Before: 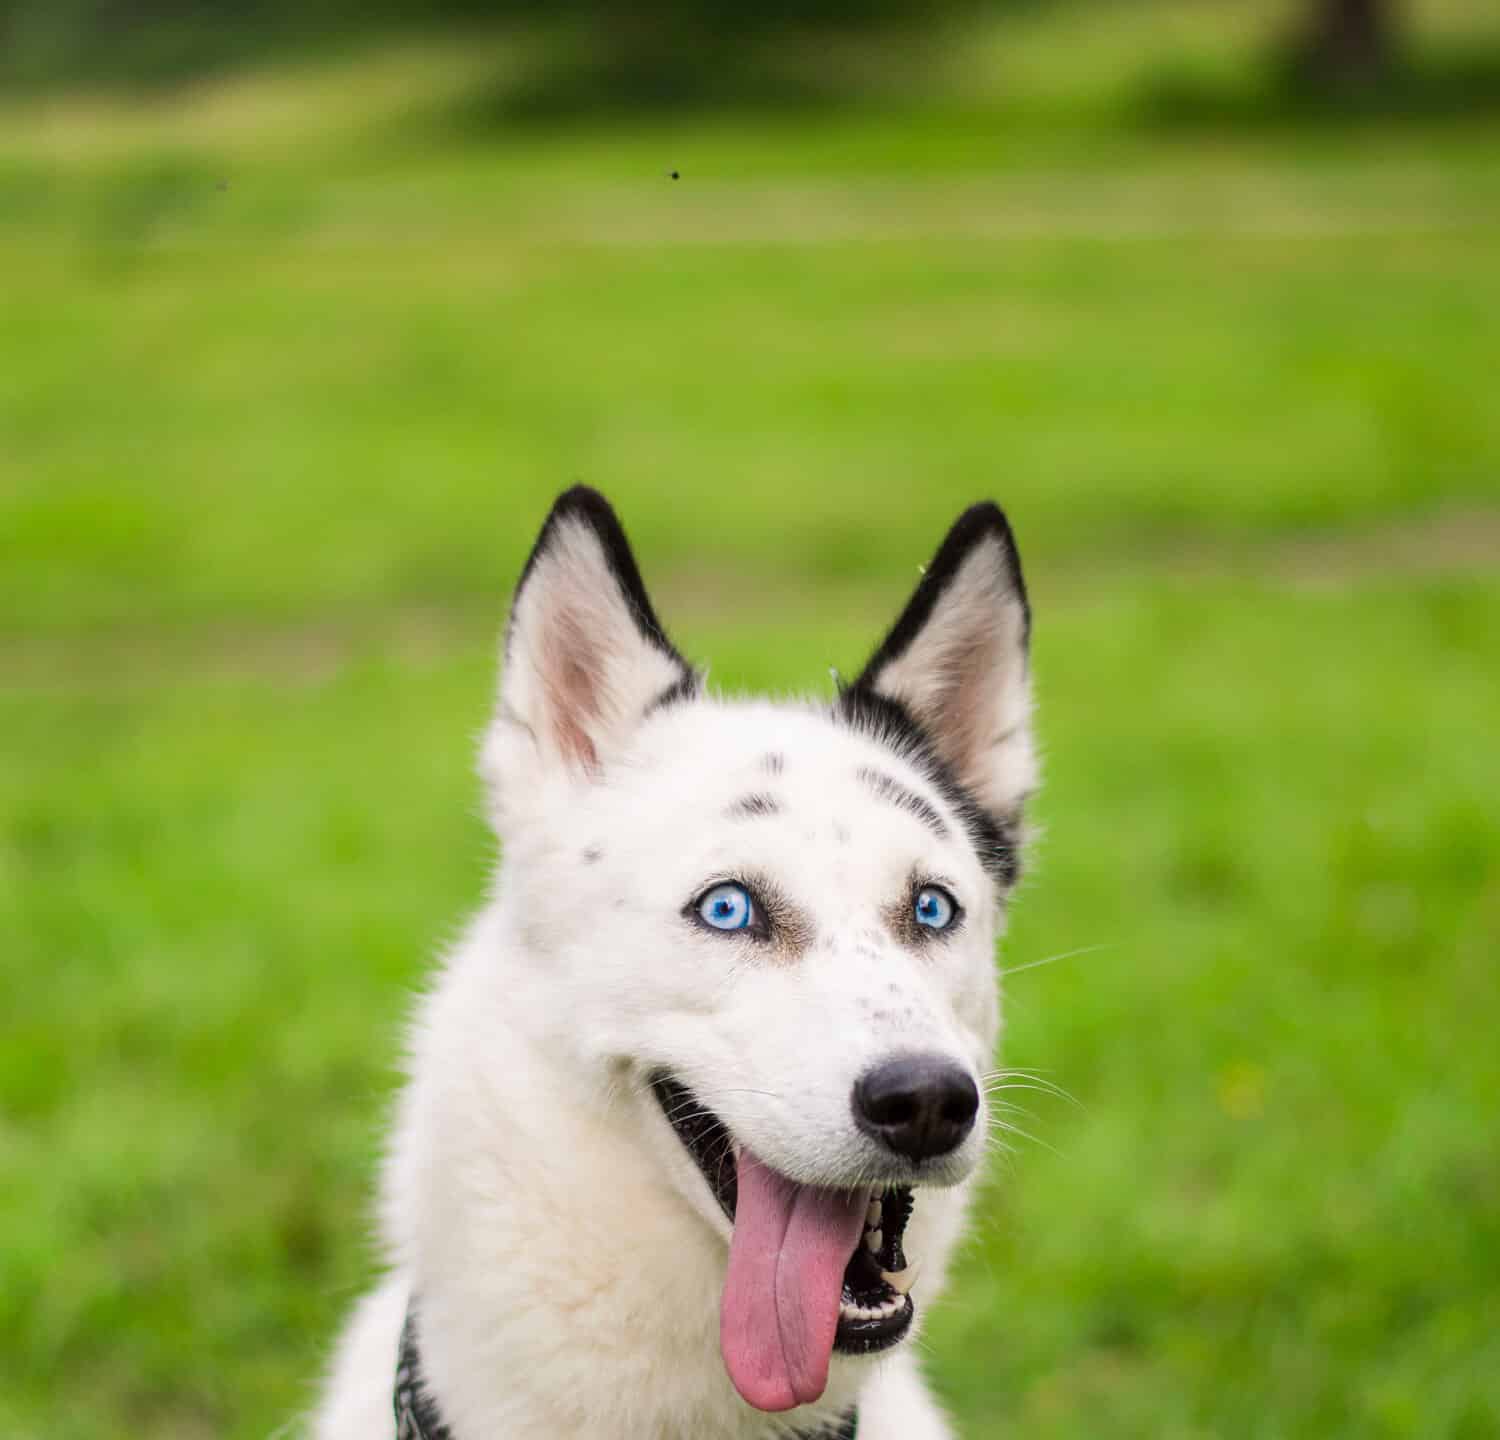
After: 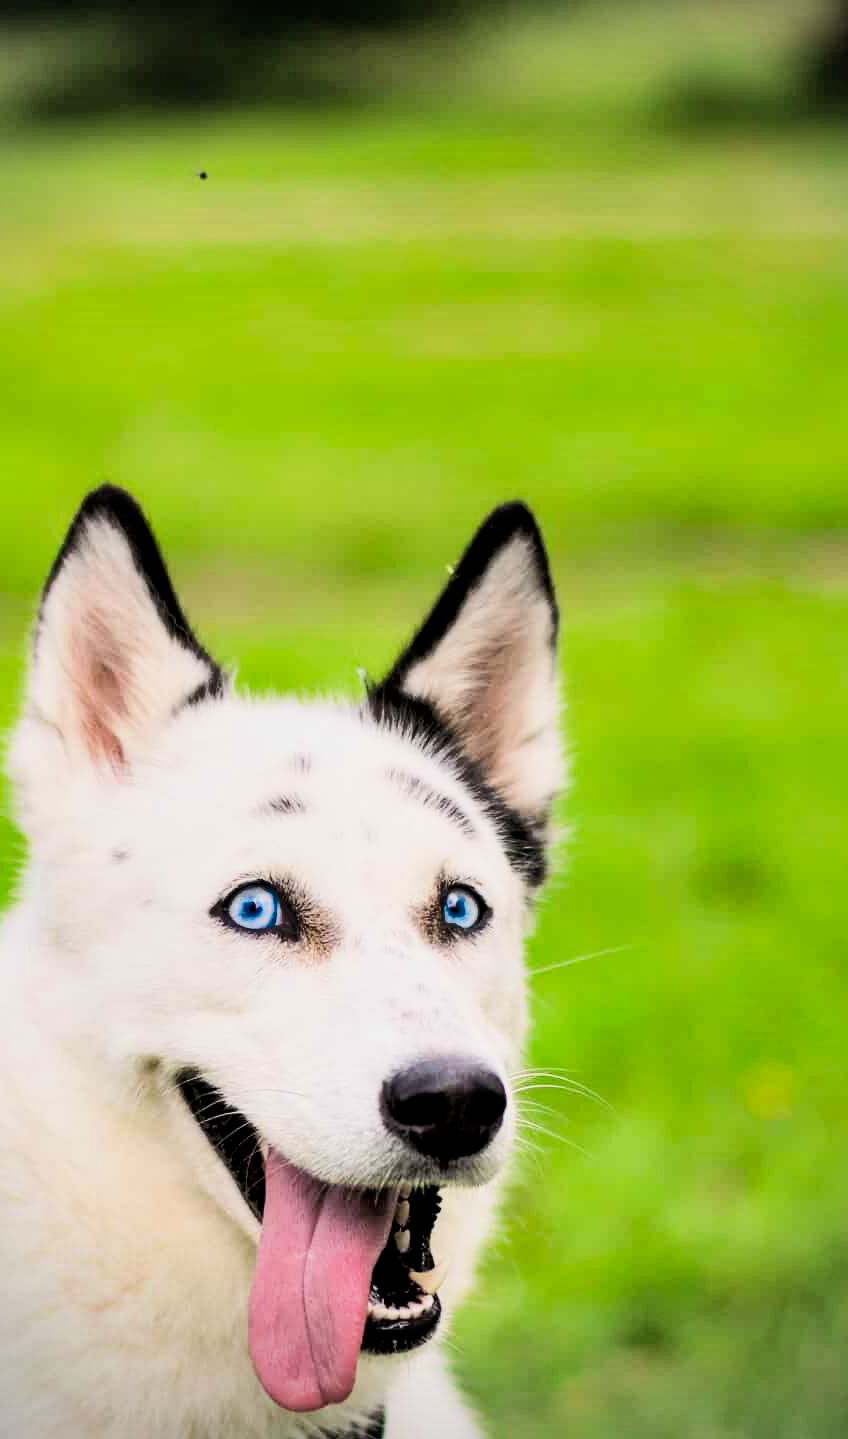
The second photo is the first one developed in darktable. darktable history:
tone equalizer: -8 EV -0.389 EV, -7 EV -0.401 EV, -6 EV -0.303 EV, -5 EV -0.262 EV, -3 EV 0.229 EV, -2 EV 0.322 EV, -1 EV 0.365 EV, +0 EV 0.399 EV, mask exposure compensation -0.499 EV
filmic rgb: black relative exposure -5 EV, white relative exposure 3.97 EV, hardness 2.91, contrast 1.299, color science v6 (2022)
vignetting: on, module defaults
shadows and highlights: shadows 43.57, white point adjustment -1.39, soften with gaussian
crop: left 31.518%, top 0.021%, right 11.904%
exposure: black level correction 0, exposure 0.499 EV, compensate highlight preservation false
